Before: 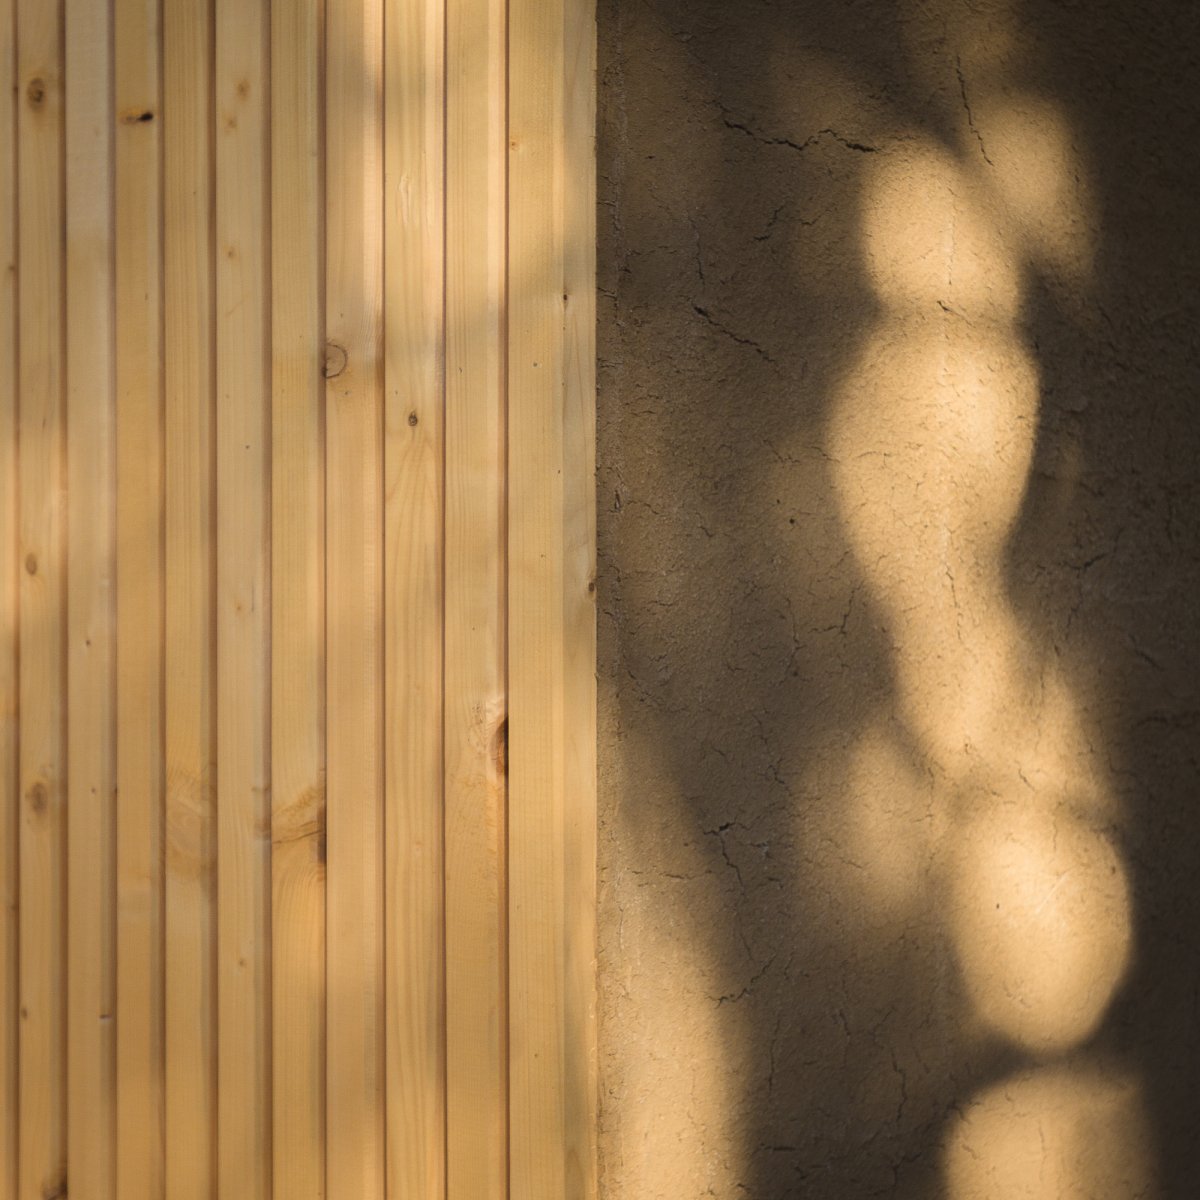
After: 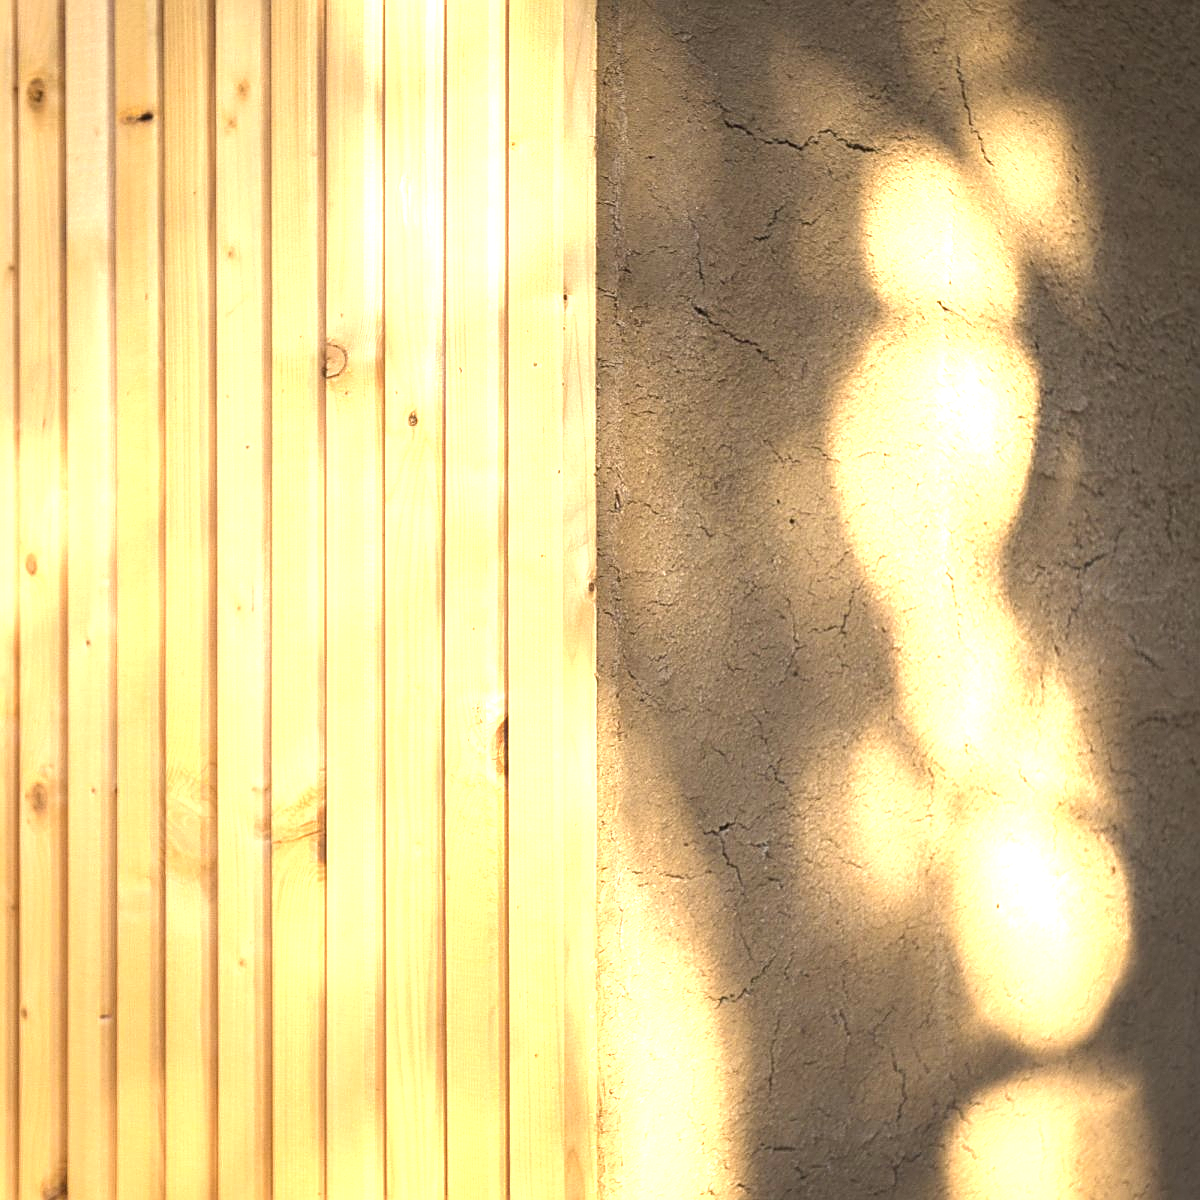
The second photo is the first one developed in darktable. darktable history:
sharpen: on, module defaults
exposure: black level correction 0, exposure 1.74 EV, compensate highlight preservation false
local contrast: on, module defaults
